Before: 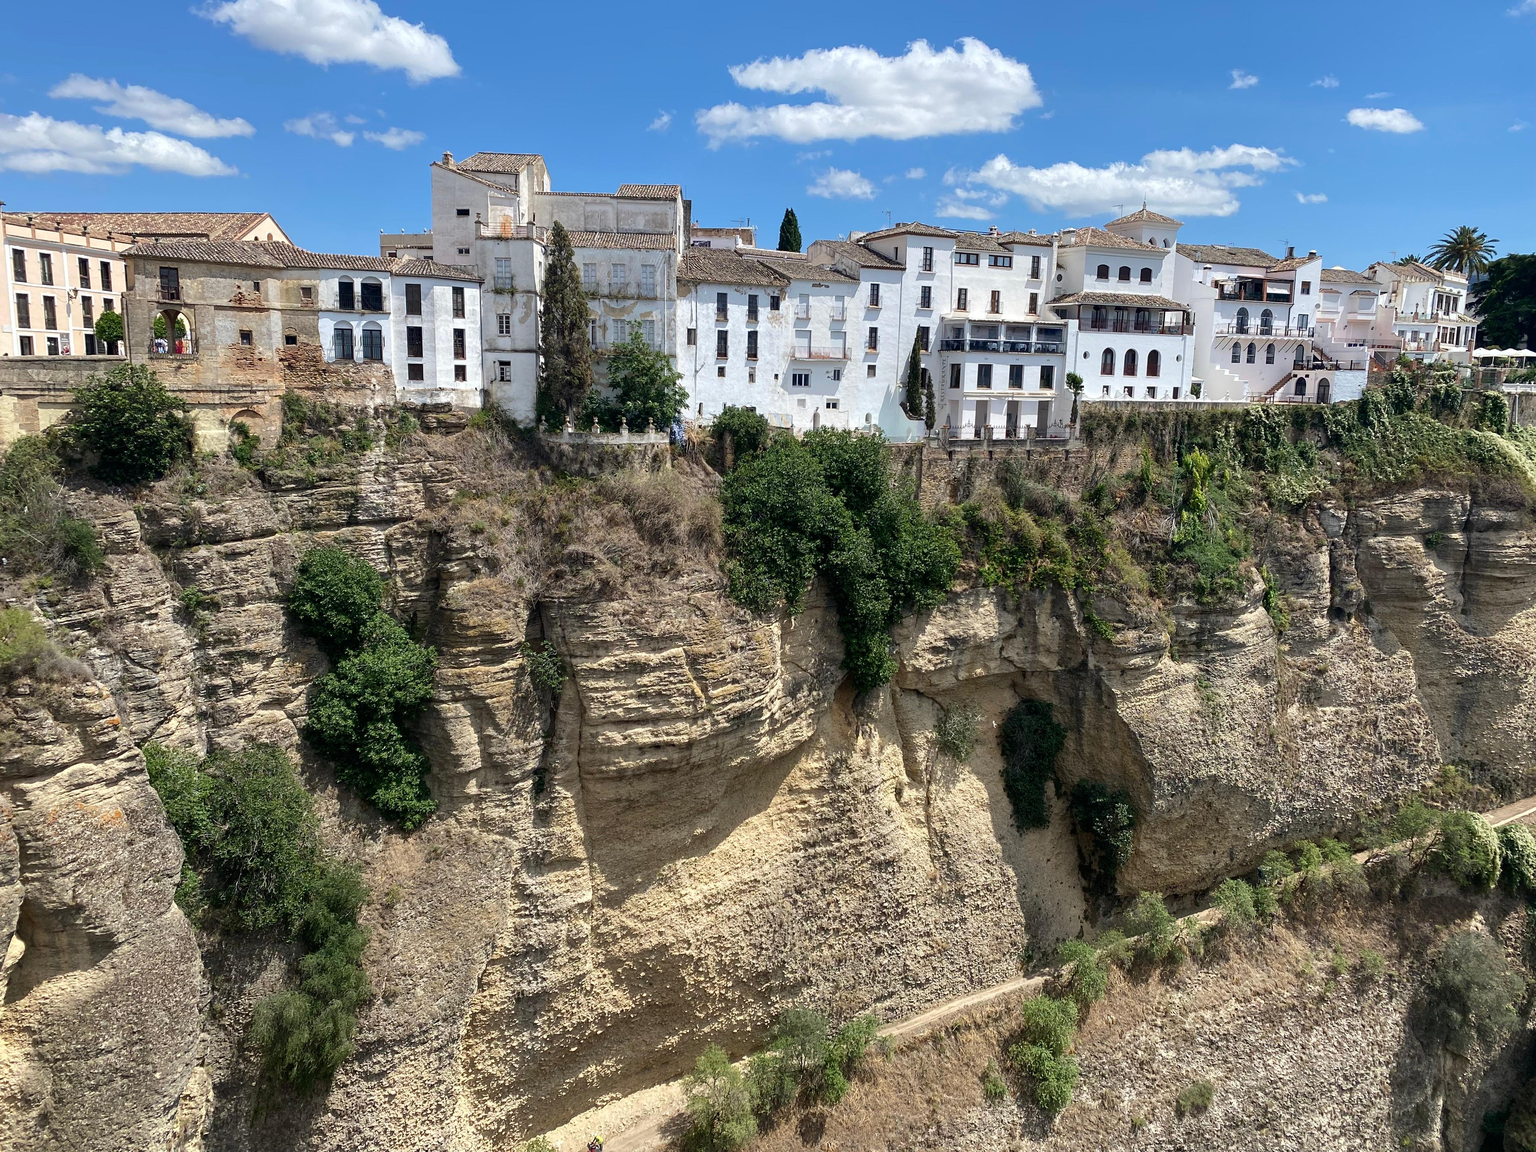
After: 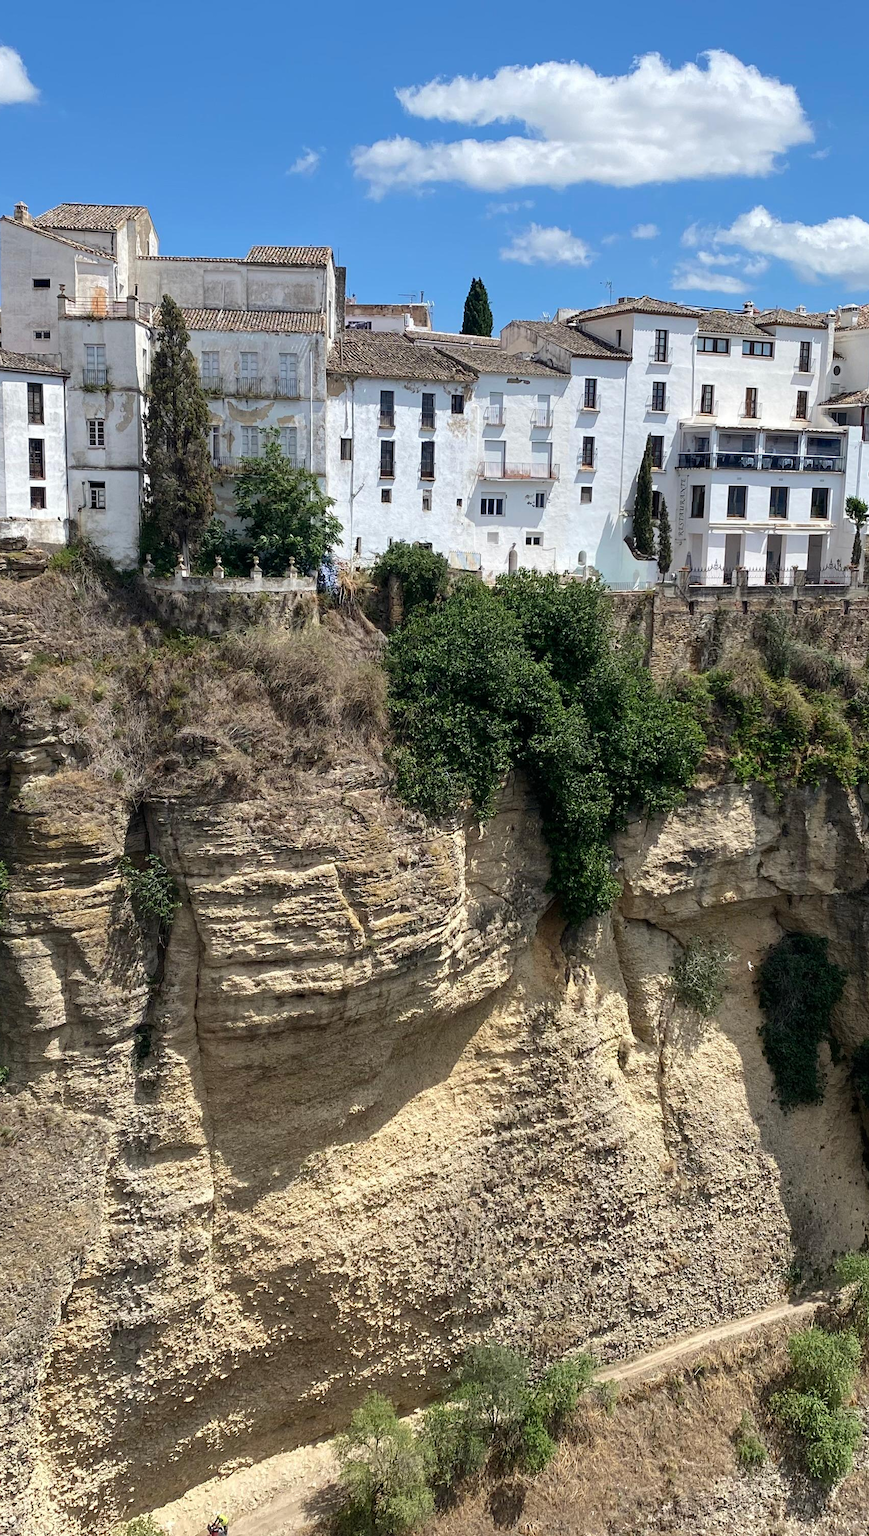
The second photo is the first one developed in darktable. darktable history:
crop: left 28.137%, right 29.418%
